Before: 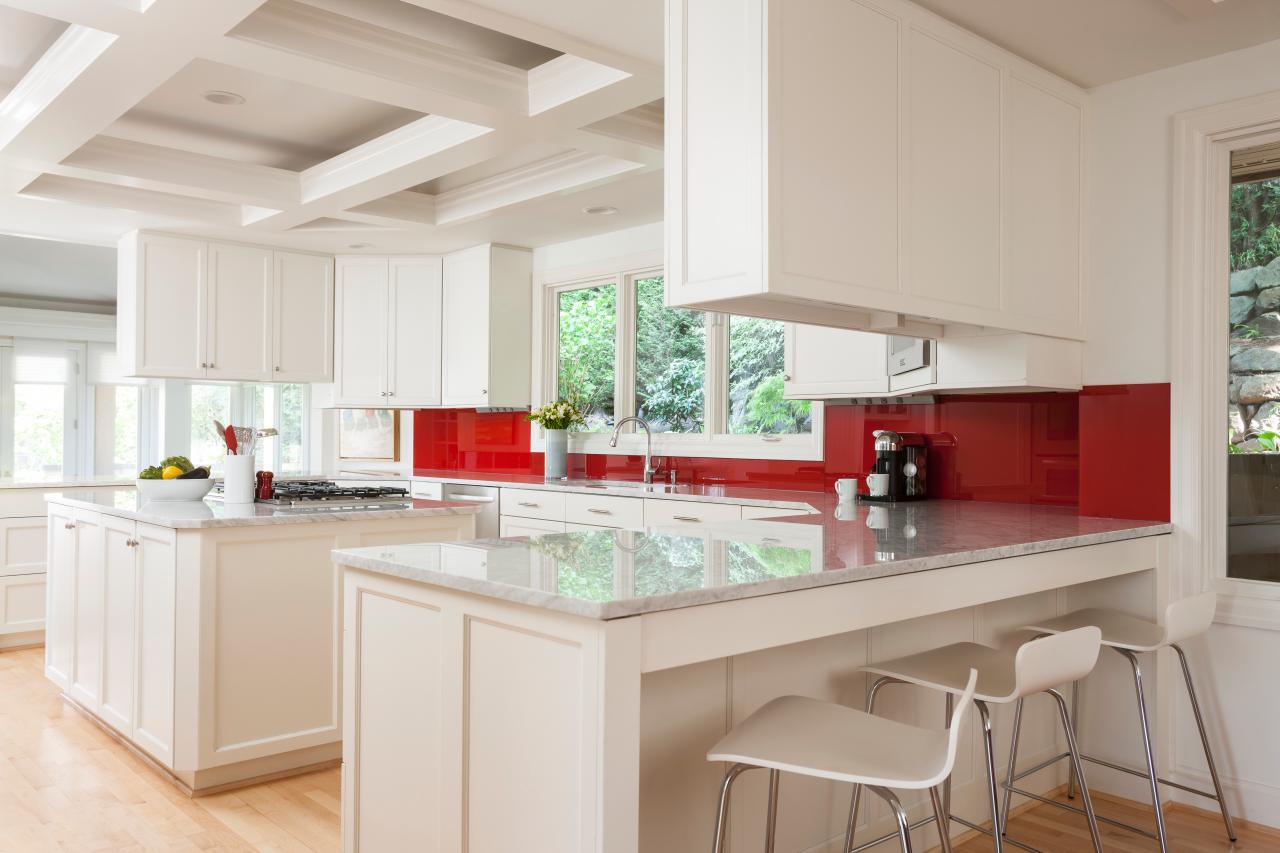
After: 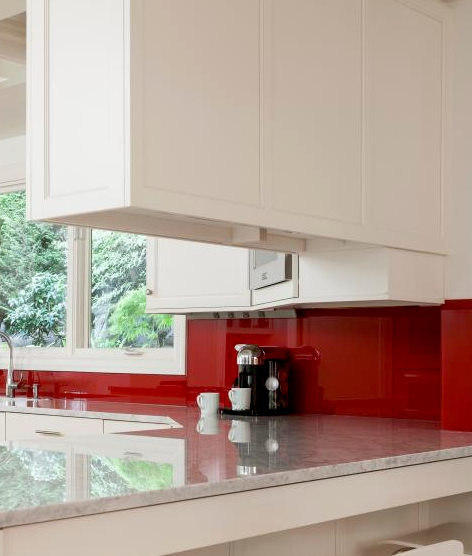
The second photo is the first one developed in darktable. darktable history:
exposure: black level correction 0.01, exposure 0.008 EV, compensate exposure bias true, compensate highlight preservation false
crop and rotate: left 49.869%, top 10.112%, right 13.187%, bottom 24.656%
